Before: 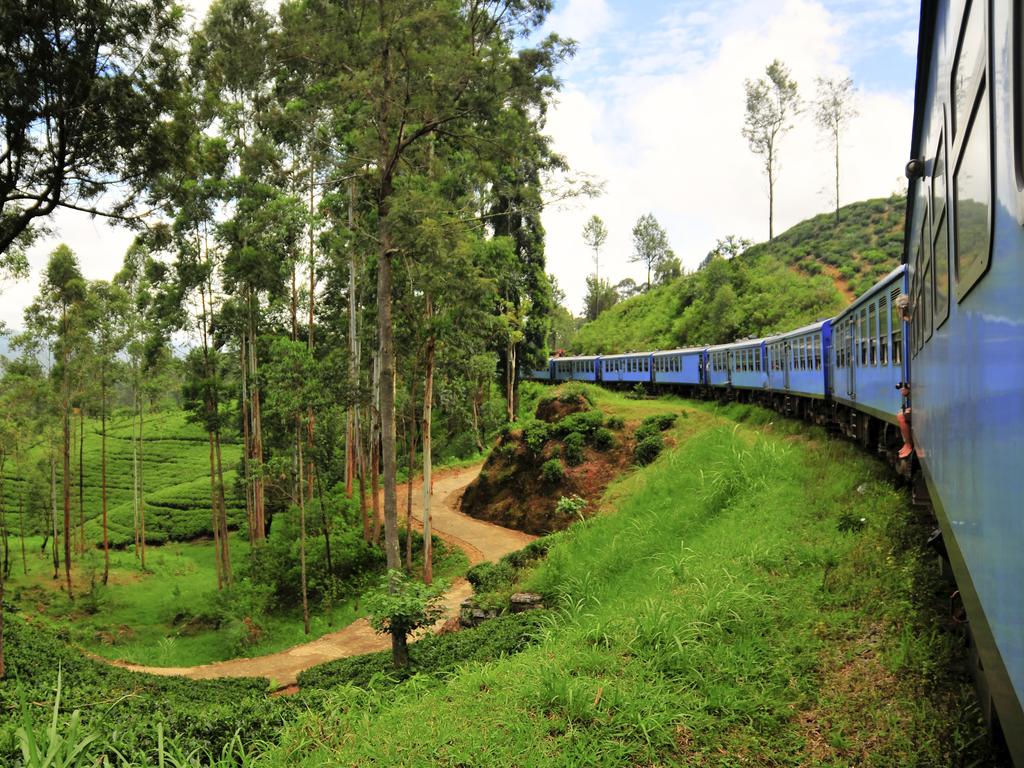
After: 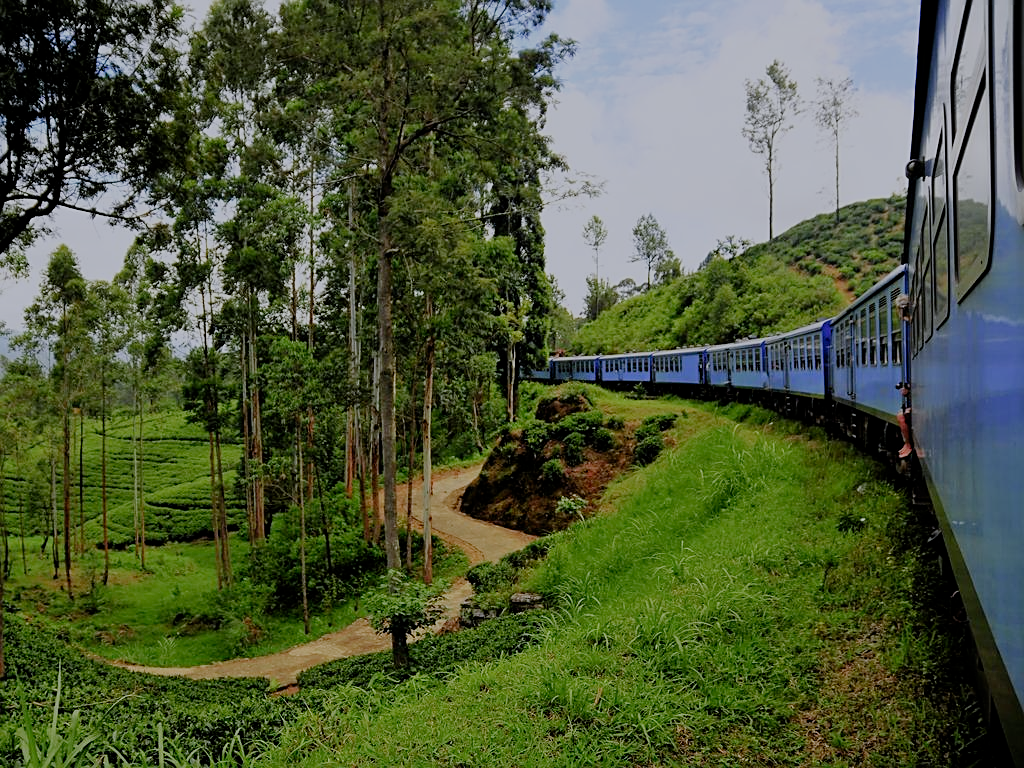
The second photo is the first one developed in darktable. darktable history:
sharpen: on, module defaults
white balance: red 0.967, blue 1.119, emerald 0.756
filmic rgb: middle gray luminance 30%, black relative exposure -9 EV, white relative exposure 7 EV, threshold 6 EV, target black luminance 0%, hardness 2.94, latitude 2.04%, contrast 0.963, highlights saturation mix 5%, shadows ↔ highlights balance 12.16%, add noise in highlights 0, preserve chrominance no, color science v3 (2019), use custom middle-gray values true, iterations of high-quality reconstruction 0, contrast in highlights soft, enable highlight reconstruction true
